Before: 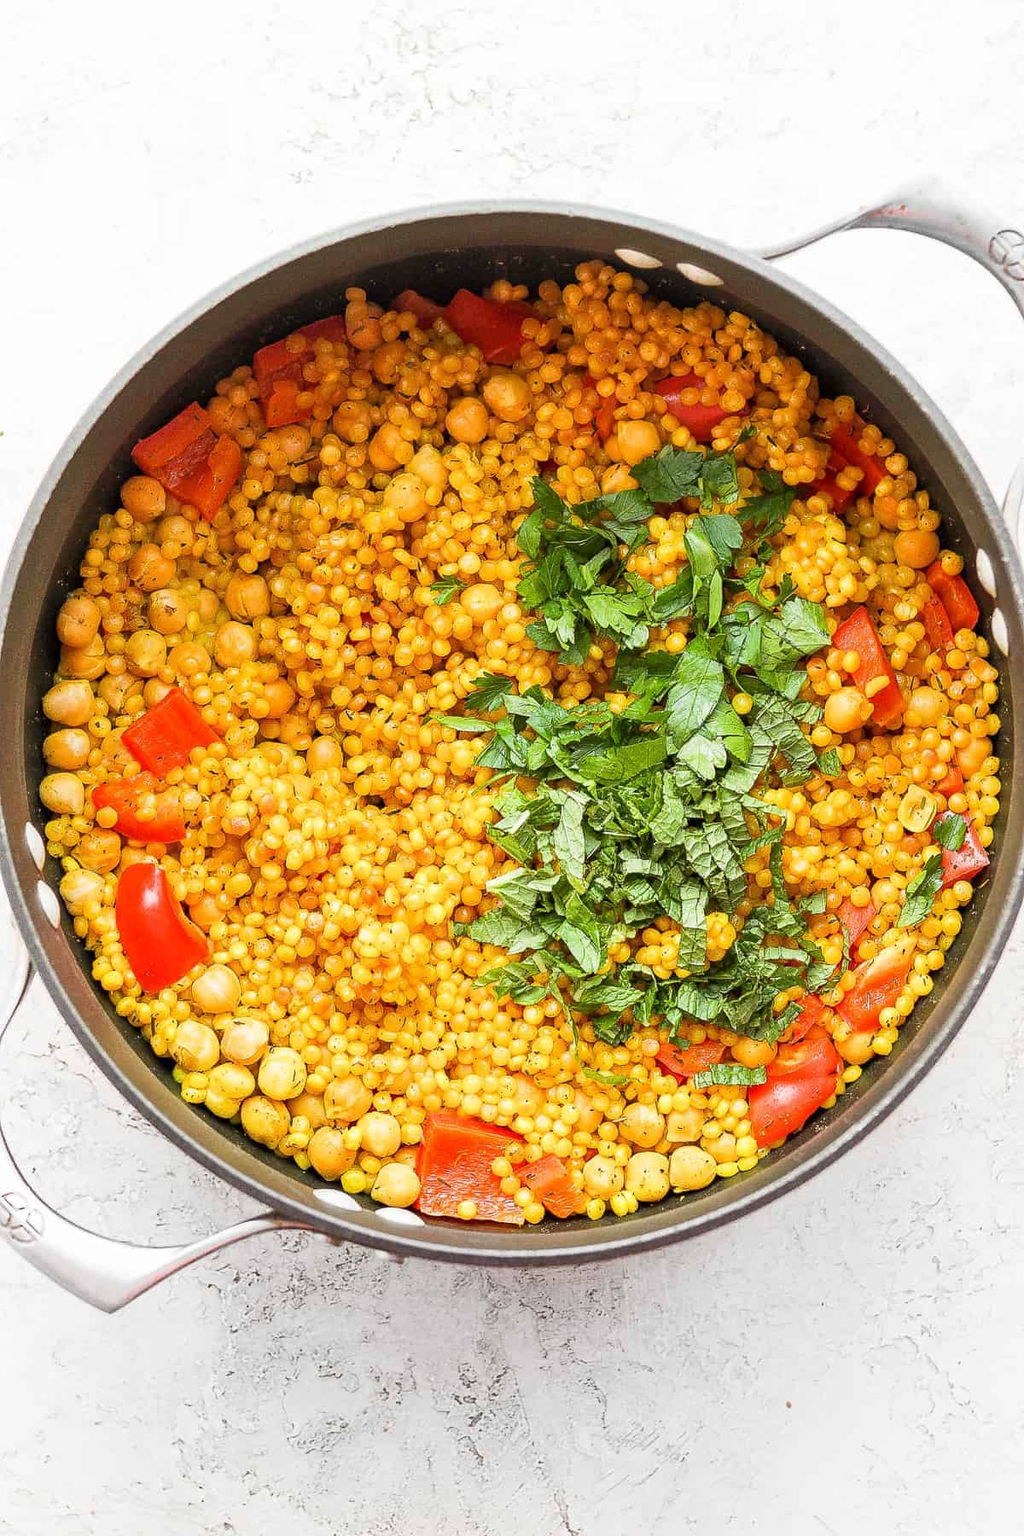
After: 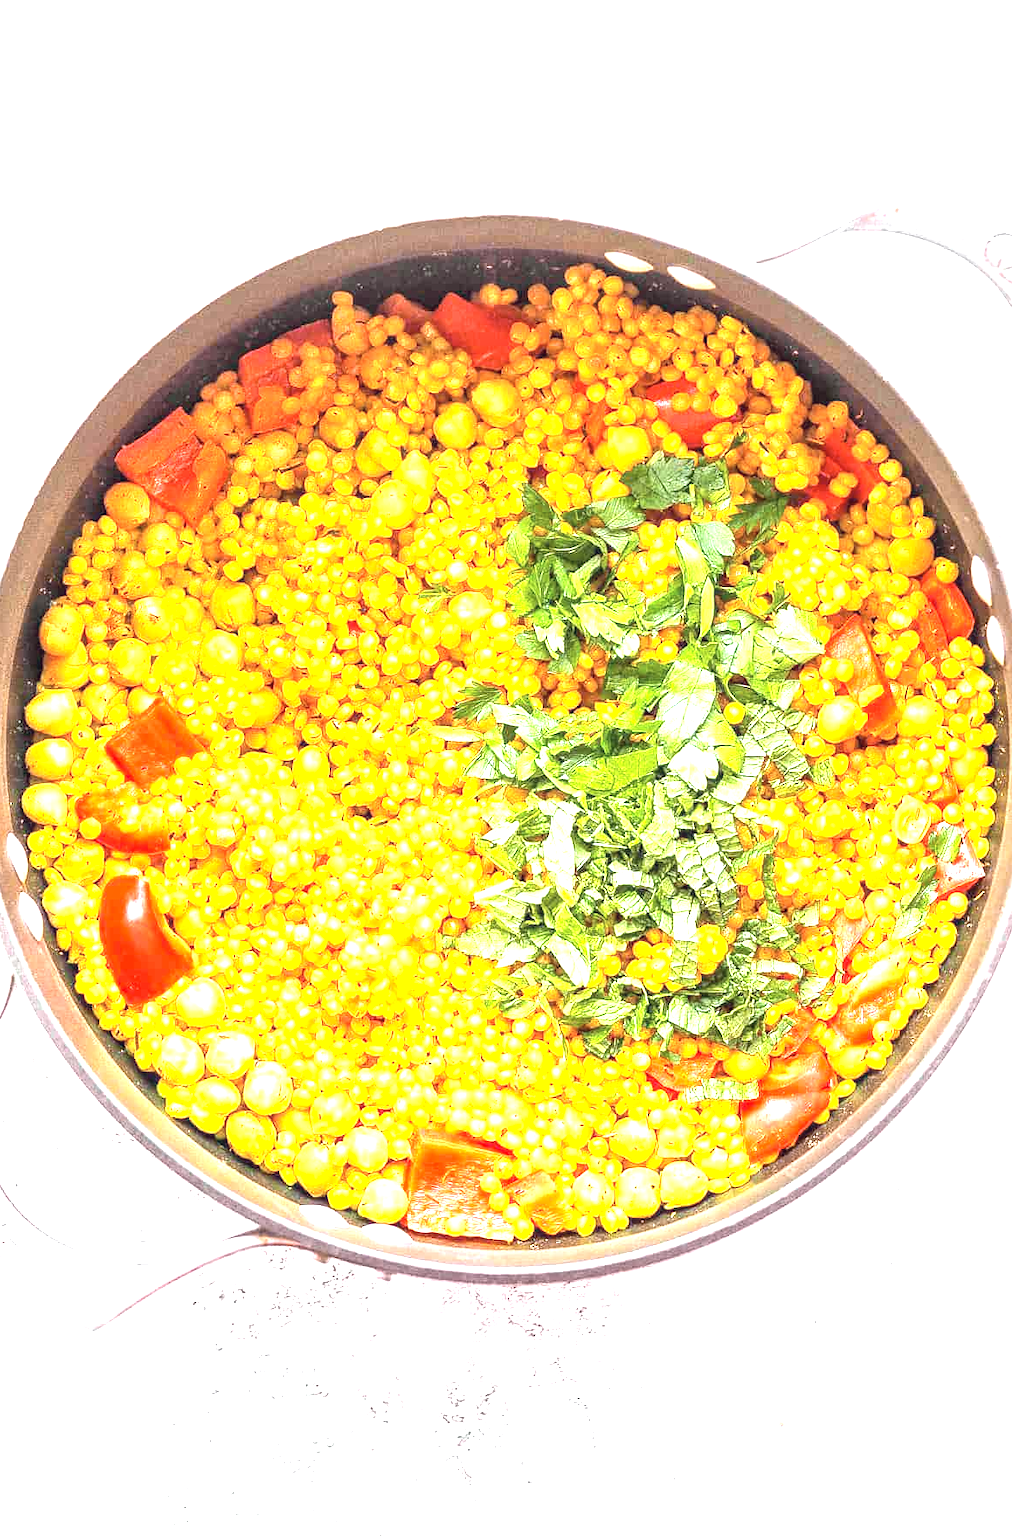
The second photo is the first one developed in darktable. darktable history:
crop and rotate: left 1.774%, right 0.633%, bottom 1.28%
exposure: black level correction 0, exposure 1.9 EV, compensate highlight preservation false
tone curve: curves: ch0 [(0, 0) (0.822, 0.825) (0.994, 0.955)]; ch1 [(0, 0) (0.226, 0.261) (0.383, 0.397) (0.46, 0.46) (0.498, 0.501) (0.524, 0.543) (0.578, 0.575) (1, 1)]; ch2 [(0, 0) (0.438, 0.456) (0.5, 0.495) (0.547, 0.515) (0.597, 0.58) (0.629, 0.603) (1, 1)], color space Lab, independent channels, preserve colors none
local contrast: on, module defaults
